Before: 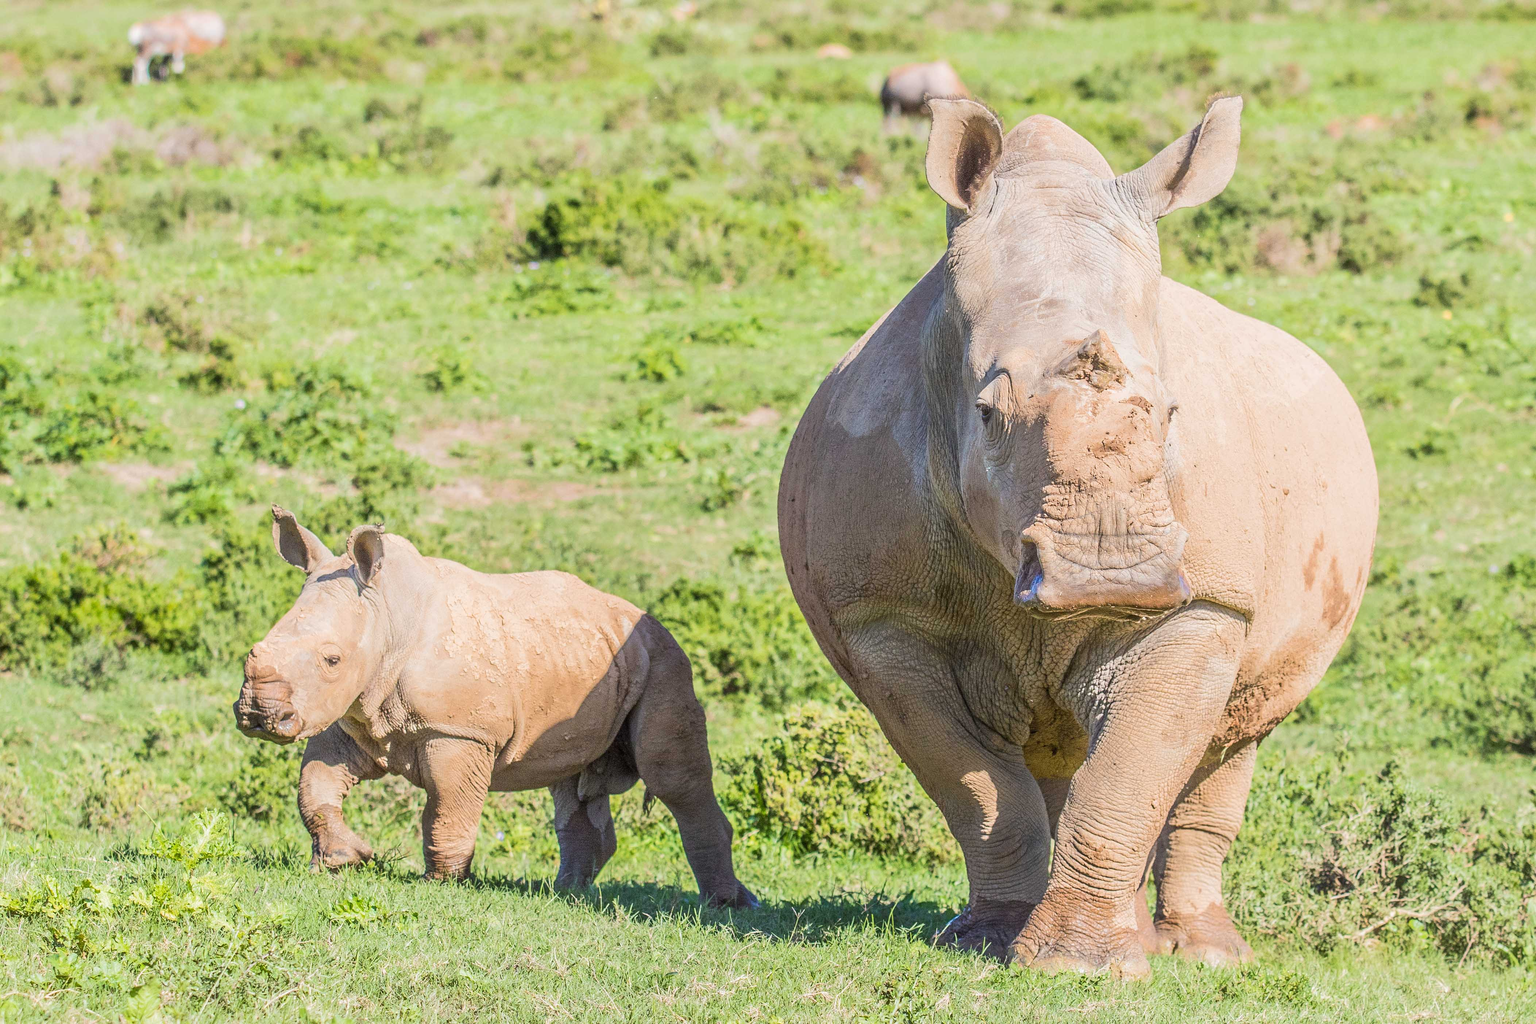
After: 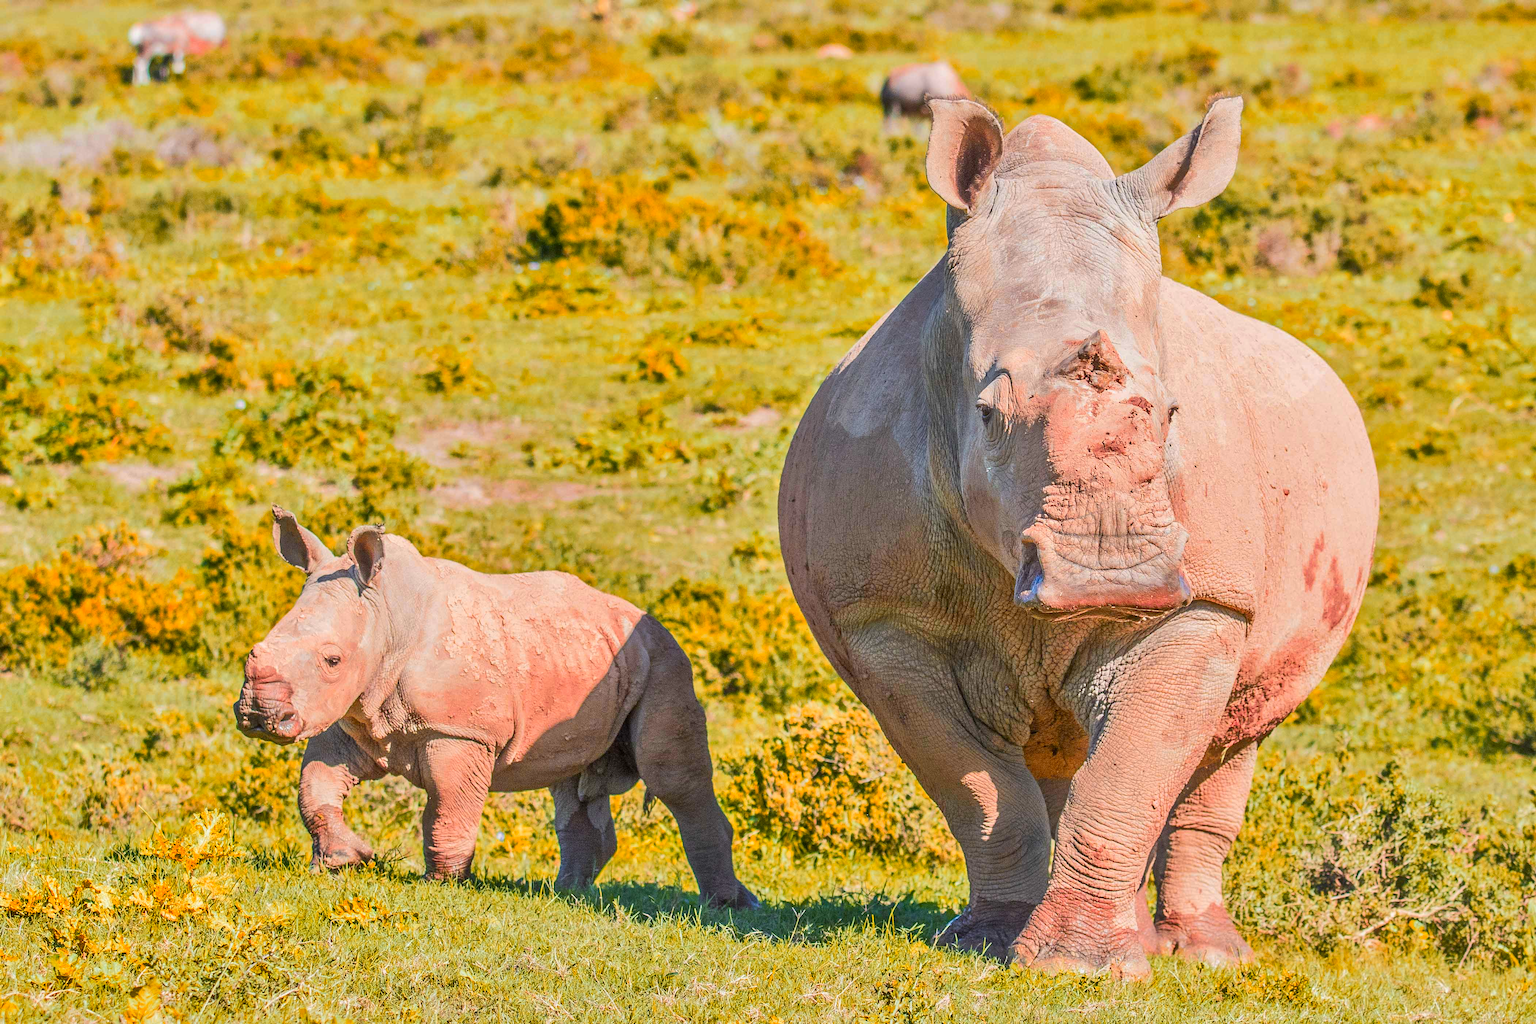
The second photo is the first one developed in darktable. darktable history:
shadows and highlights: shadows 60, soften with gaussian
color zones: curves: ch1 [(0.24, 0.634) (0.75, 0.5)]; ch2 [(0.253, 0.437) (0.745, 0.491)], mix 102.12%
